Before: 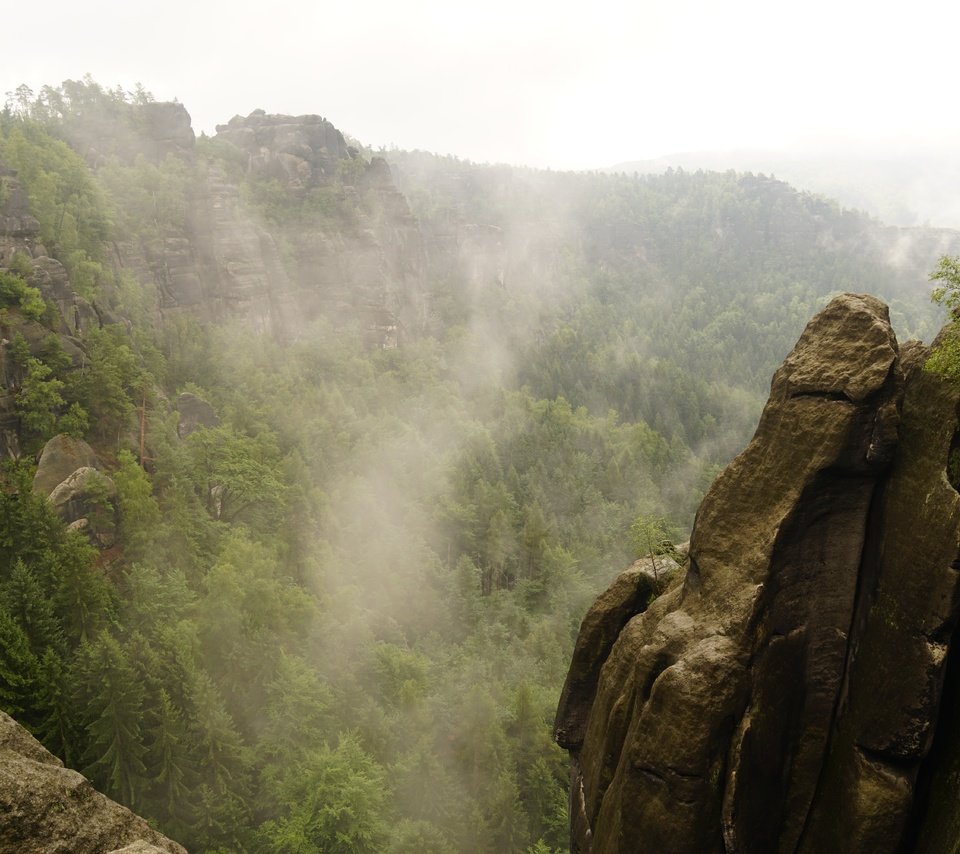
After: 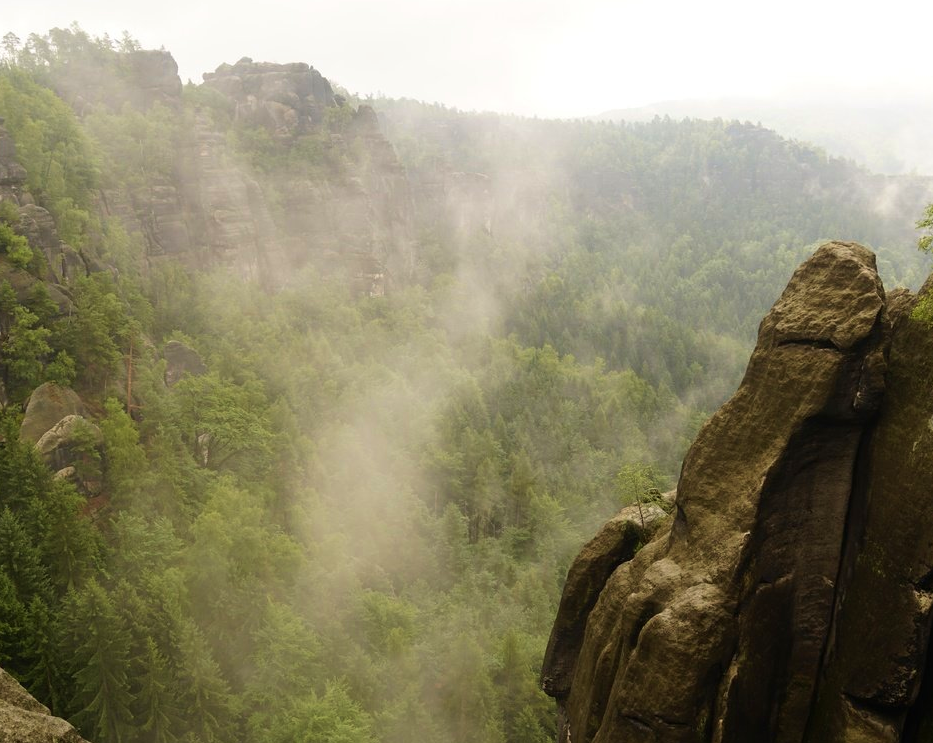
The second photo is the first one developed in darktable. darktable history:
velvia: on, module defaults
crop: left 1.388%, top 6.106%, right 1.321%, bottom 6.842%
